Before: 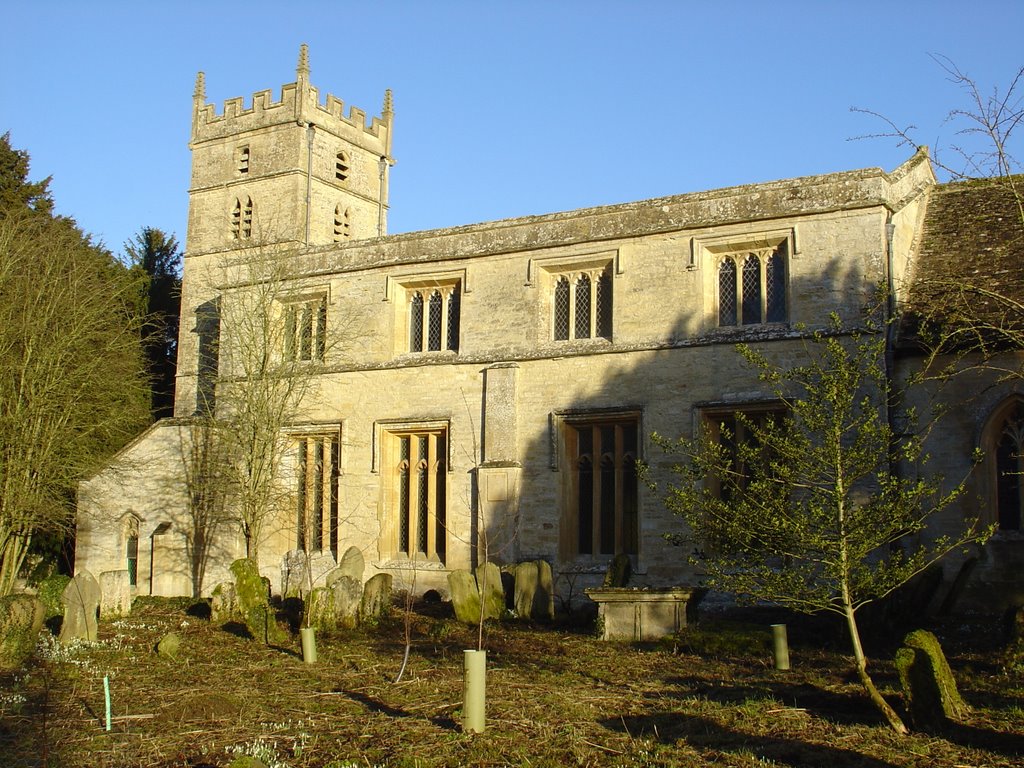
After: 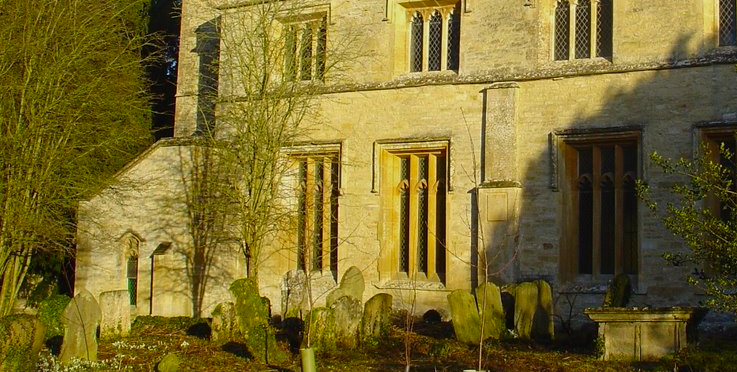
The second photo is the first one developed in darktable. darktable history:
crop: top 36.498%, right 27.964%, bottom 14.995%
color zones: curves: ch0 [(0, 0.425) (0.143, 0.422) (0.286, 0.42) (0.429, 0.419) (0.571, 0.419) (0.714, 0.42) (0.857, 0.422) (1, 0.425)]; ch1 [(0, 0.666) (0.143, 0.669) (0.286, 0.671) (0.429, 0.67) (0.571, 0.67) (0.714, 0.67) (0.857, 0.67) (1, 0.666)]
